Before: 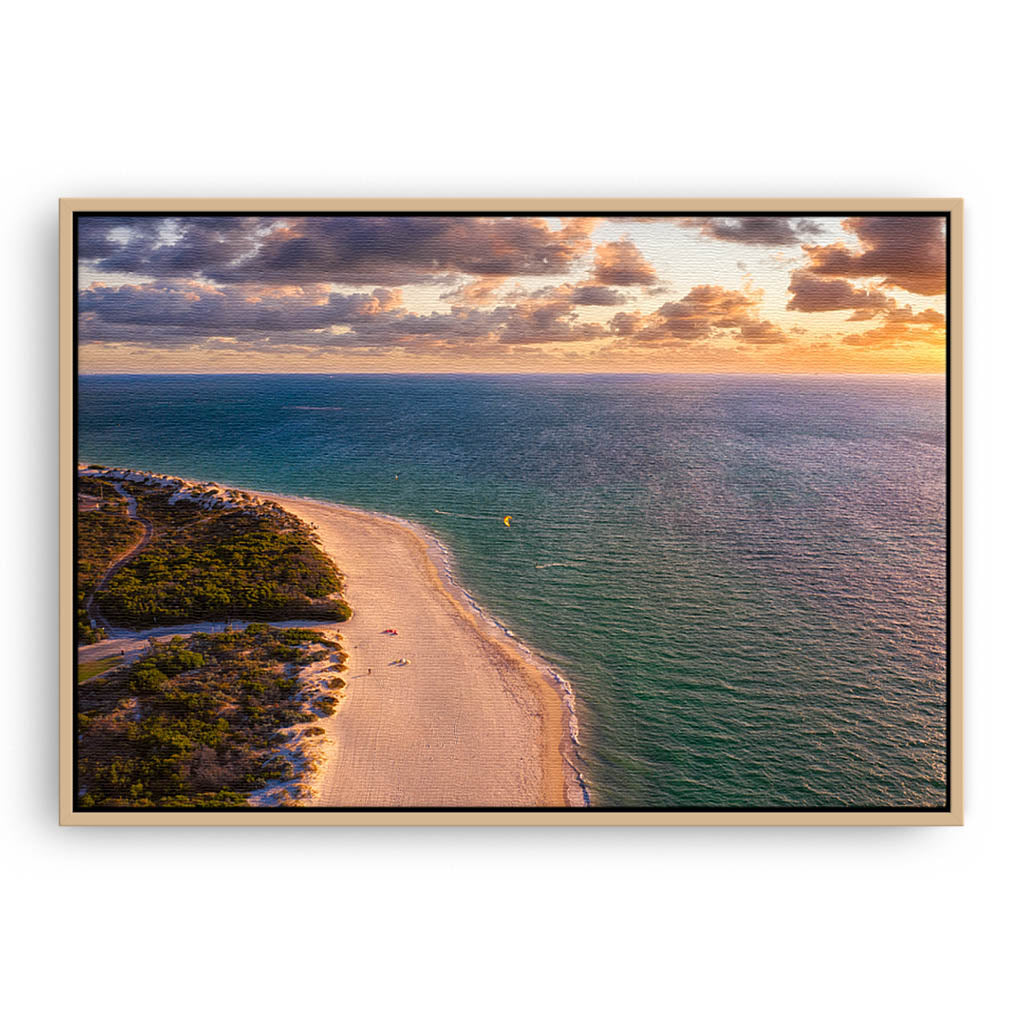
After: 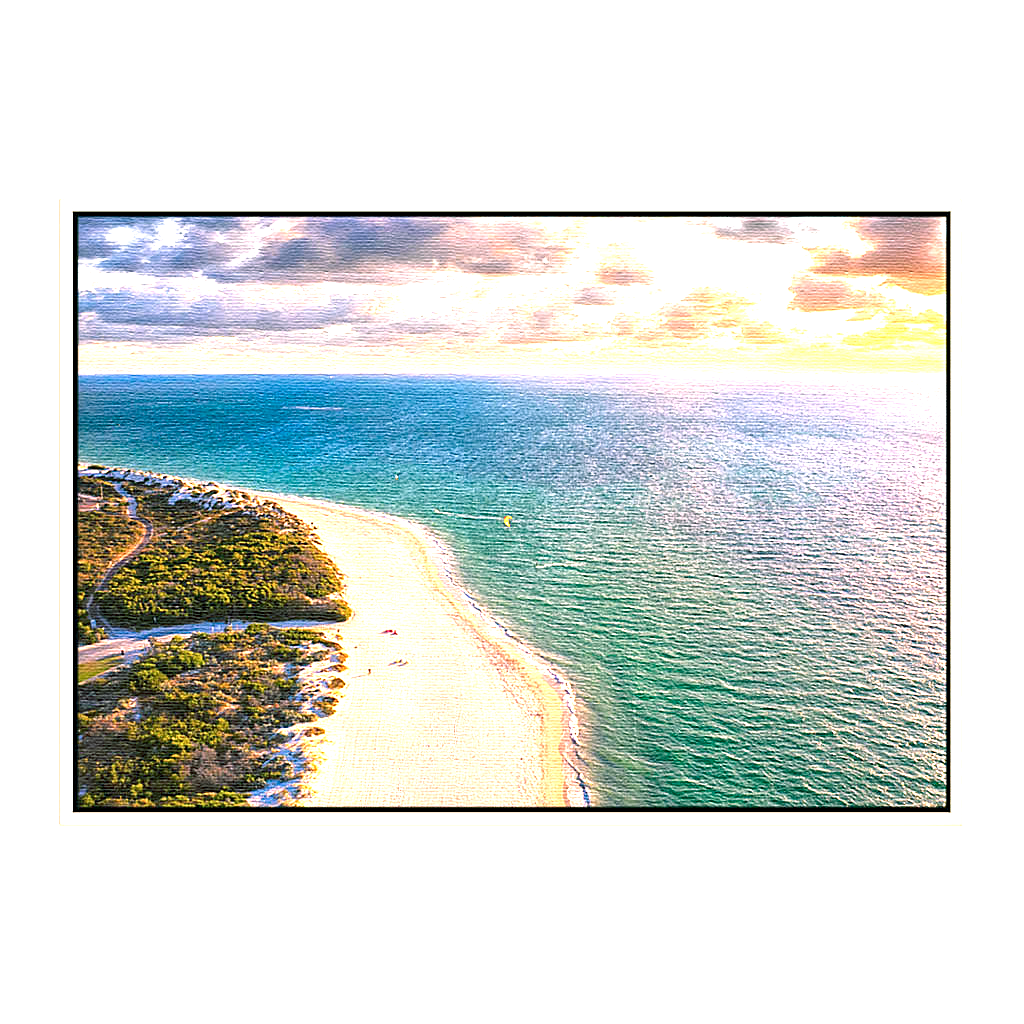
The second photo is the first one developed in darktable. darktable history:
exposure: exposure 2.017 EV, compensate exposure bias true, compensate highlight preservation false
color balance rgb: power › chroma 2.17%, power › hue 166.63°, perceptual saturation grading › global saturation 0.768%
sharpen: on, module defaults
